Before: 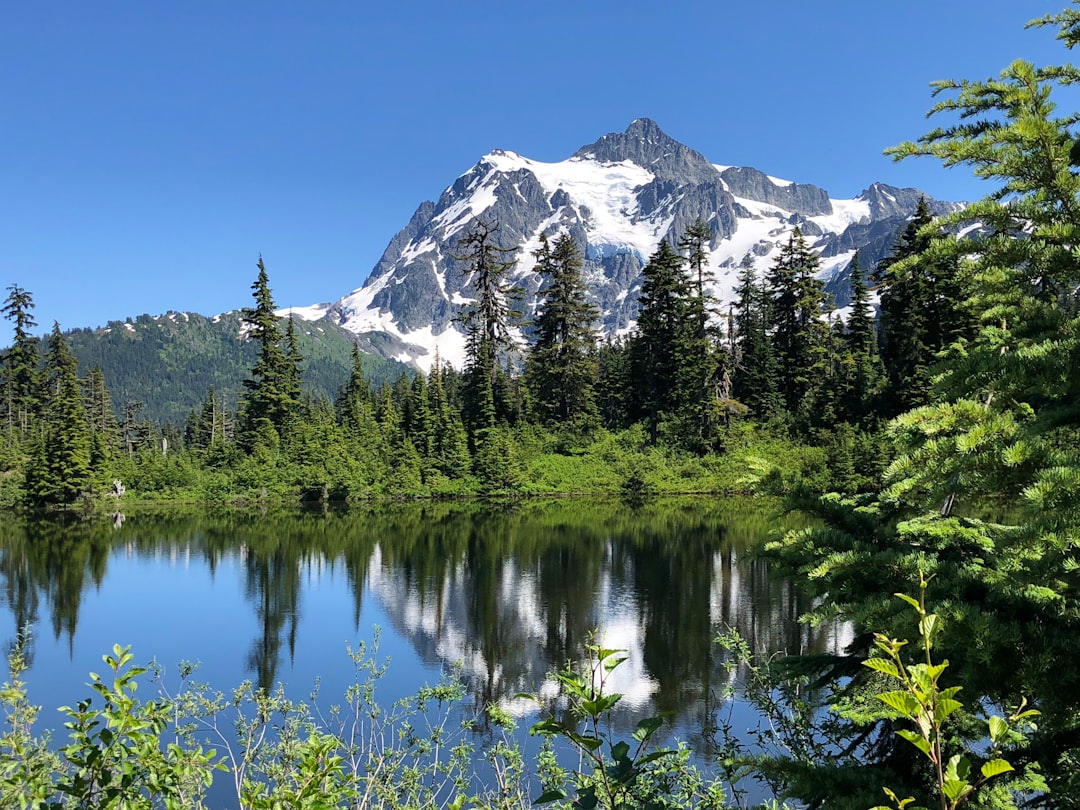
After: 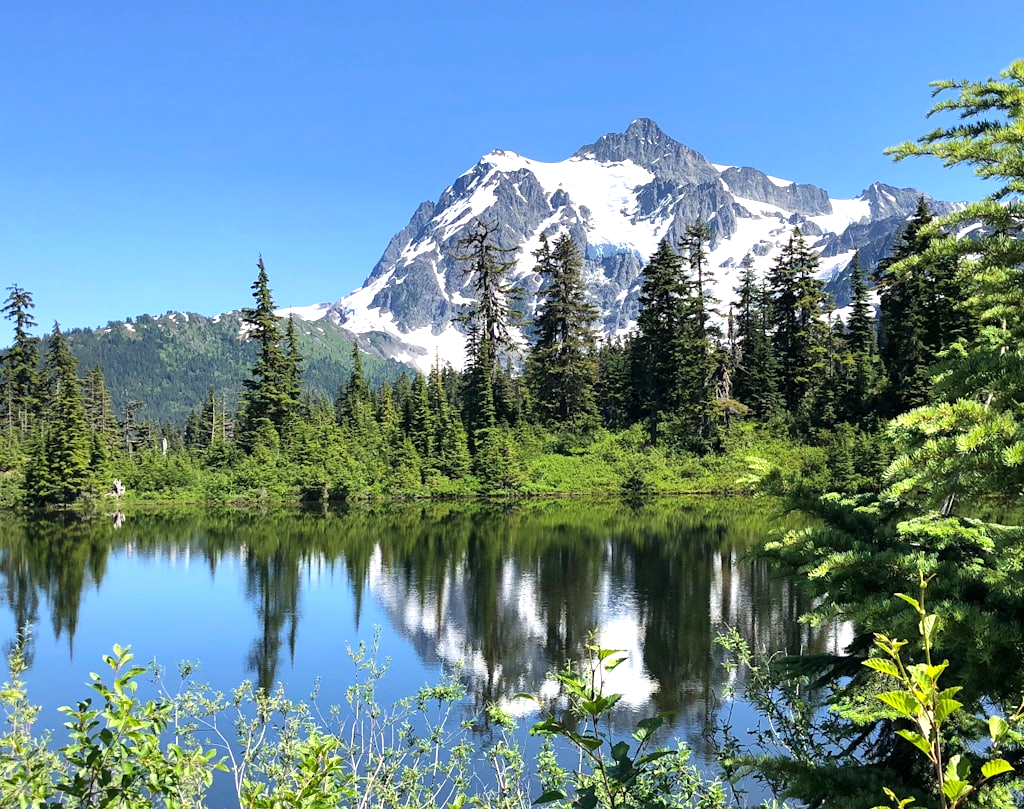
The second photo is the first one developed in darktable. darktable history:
crop and rotate: right 5.167%
exposure: exposure 0.6 EV, compensate highlight preservation false
tone equalizer: on, module defaults
